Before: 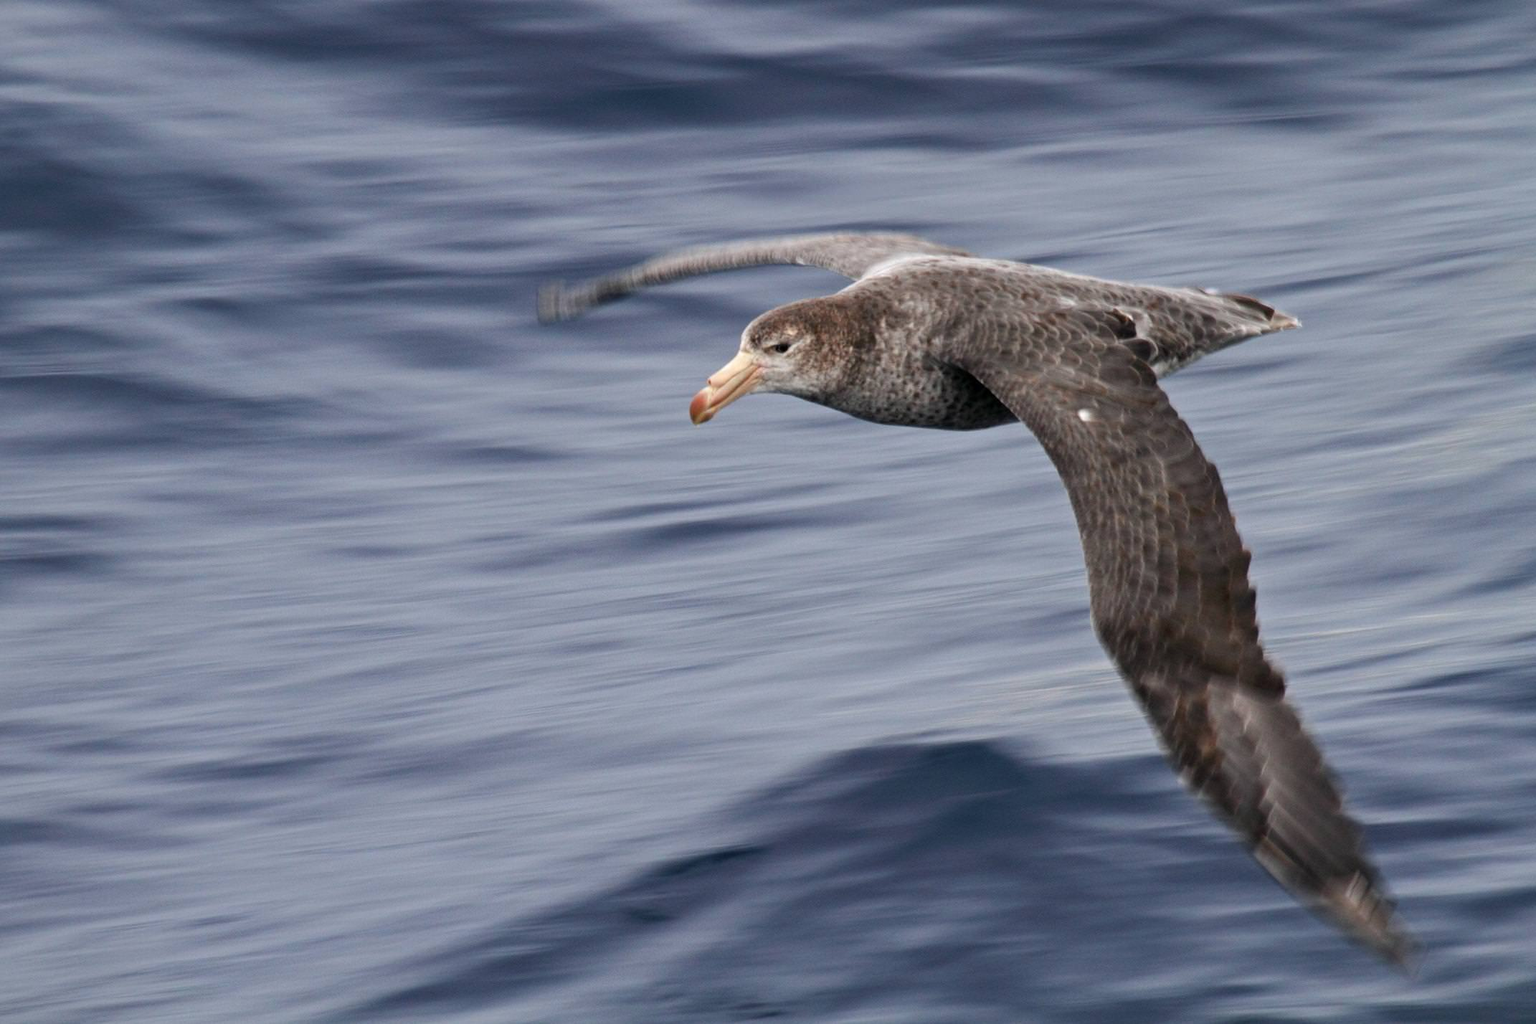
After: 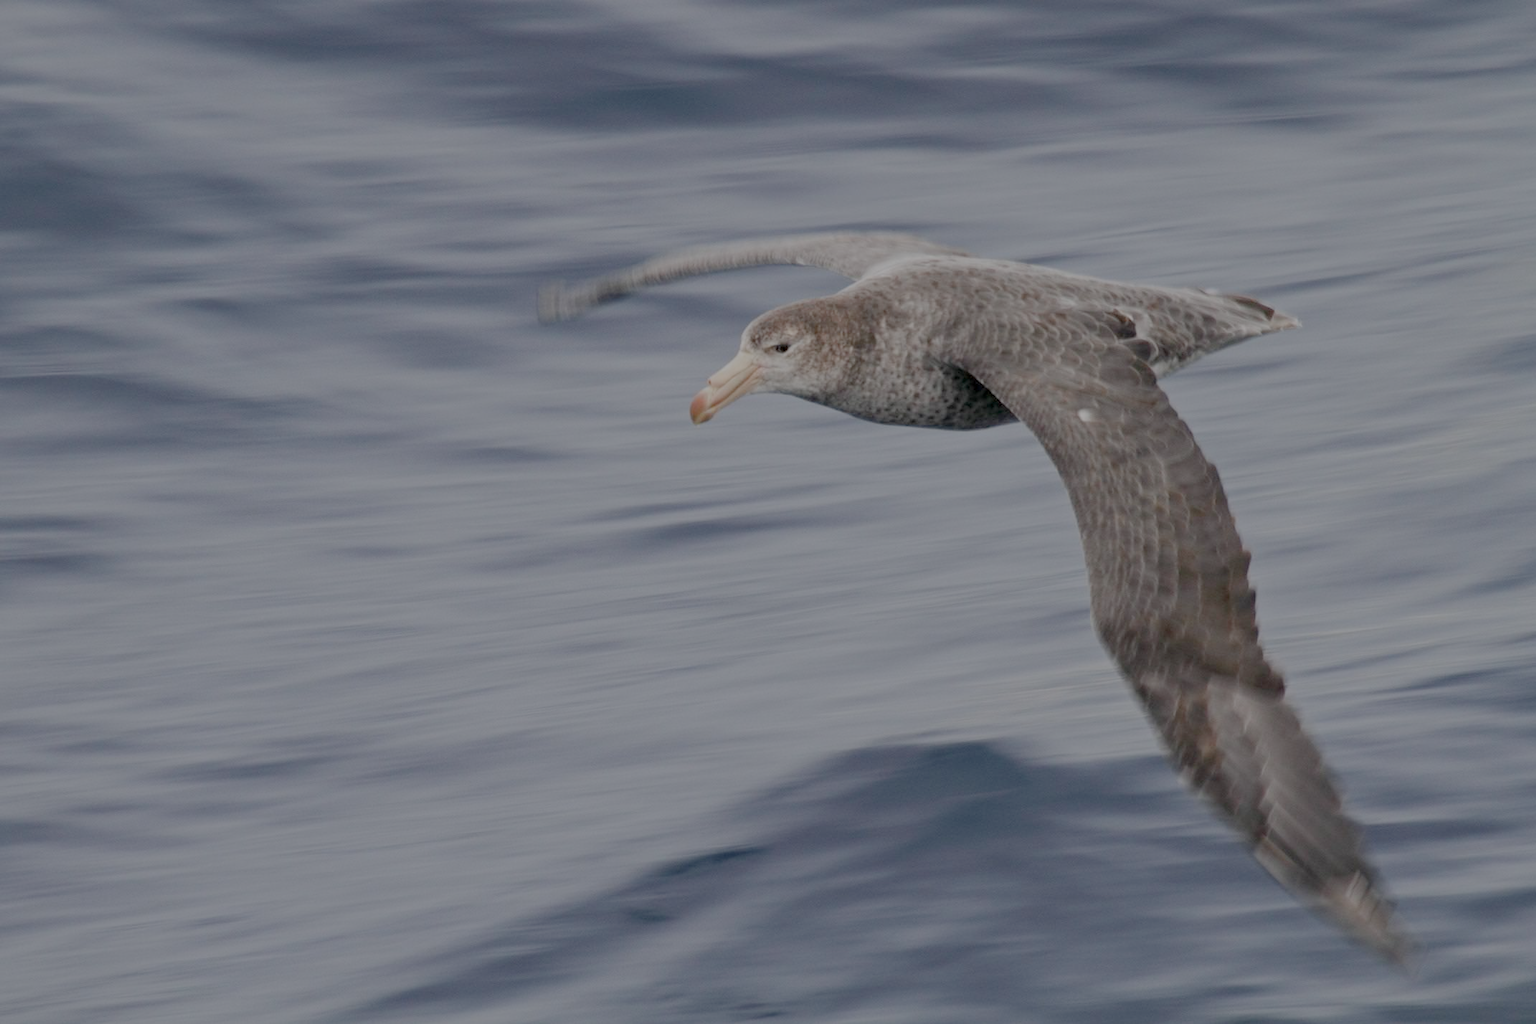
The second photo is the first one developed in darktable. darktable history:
filmic rgb: black relative exposure -13.87 EV, white relative exposure 8 EV, hardness 3.73, latitude 49.4%, contrast 0.503, preserve chrominance no, color science v5 (2021), contrast in shadows safe, contrast in highlights safe
